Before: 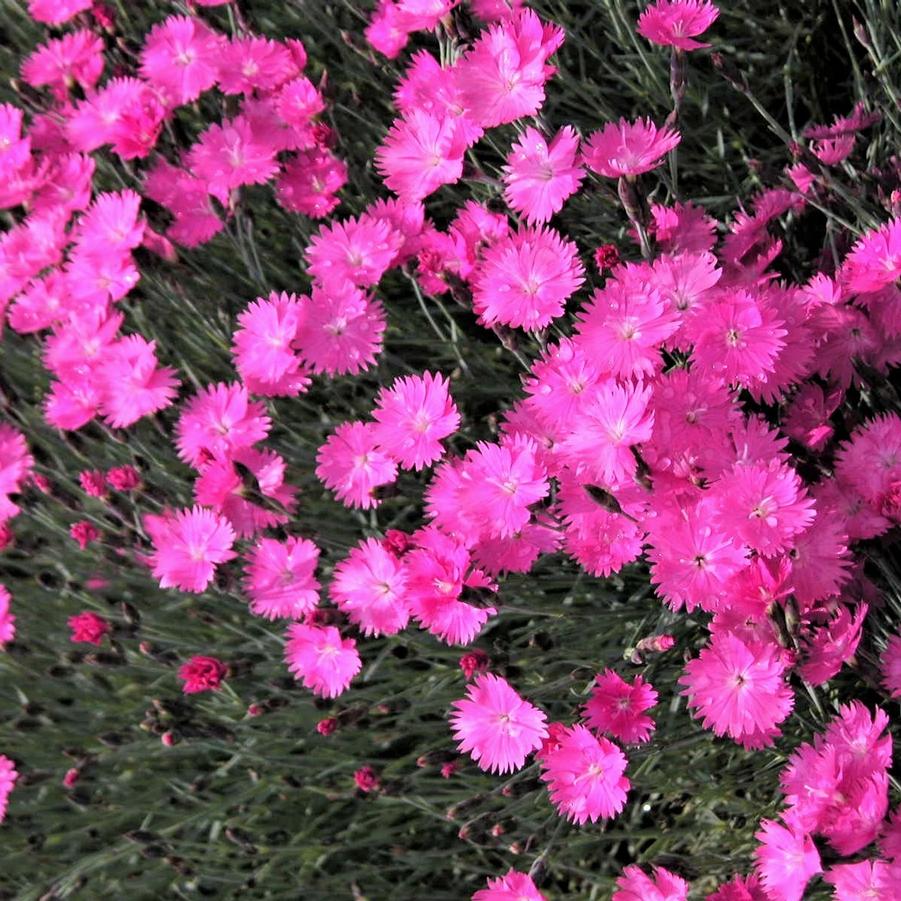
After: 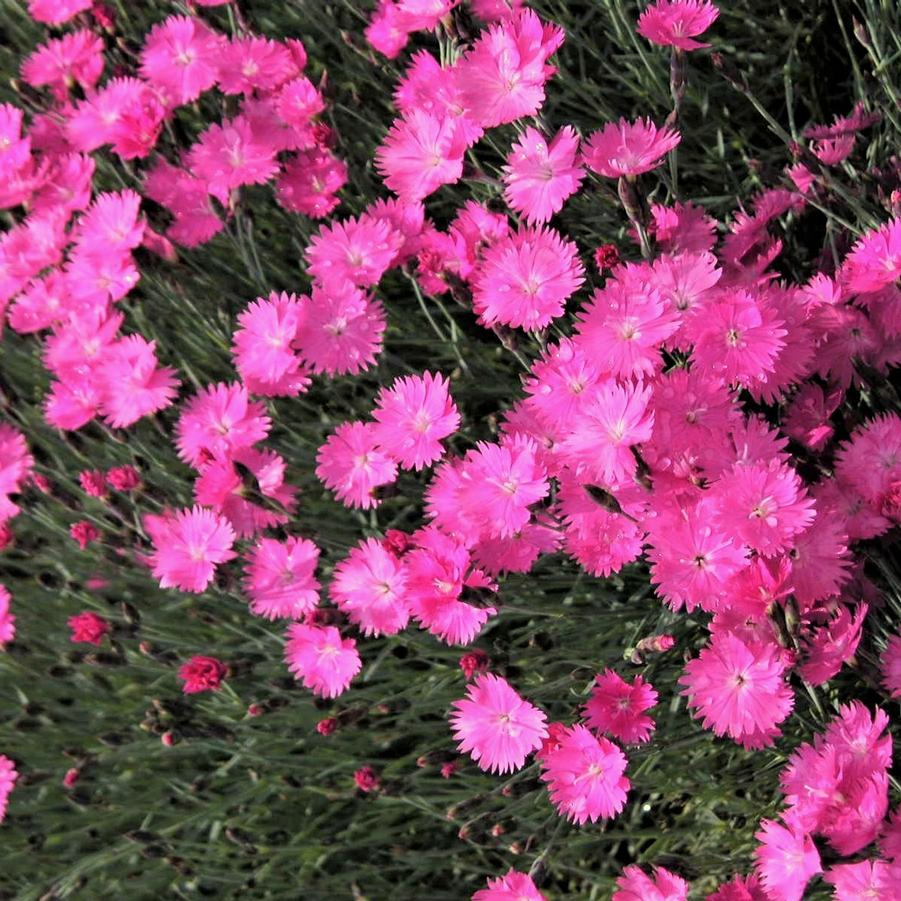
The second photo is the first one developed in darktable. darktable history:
color correction: highlights a* -5.65, highlights b* 10.72
